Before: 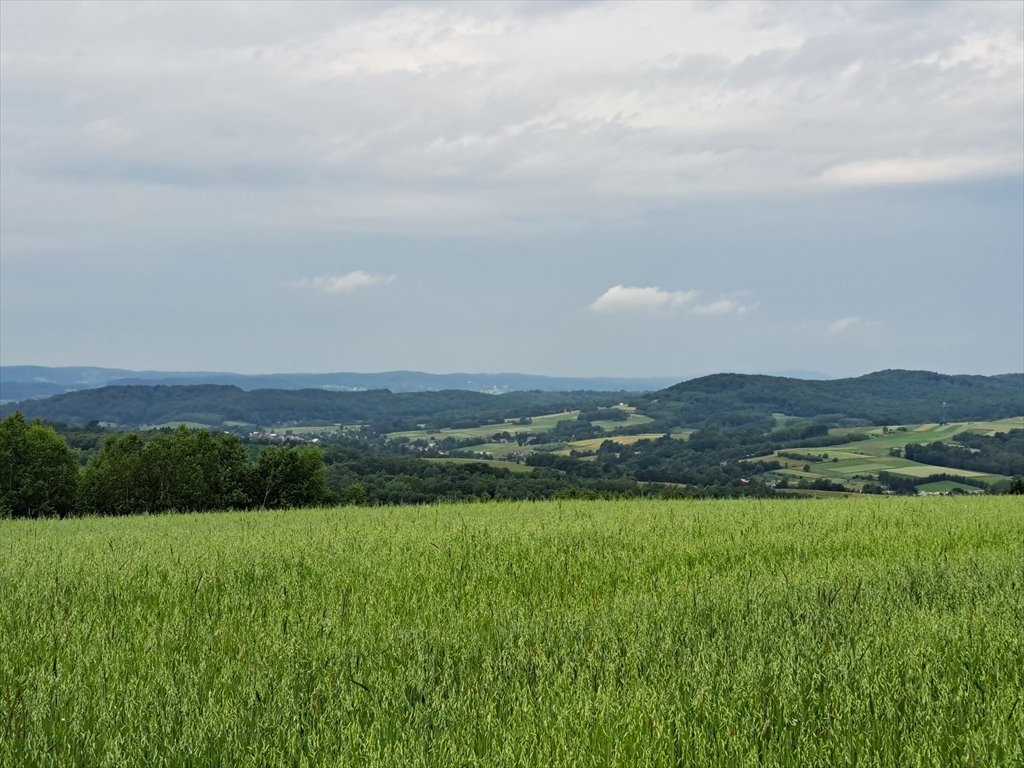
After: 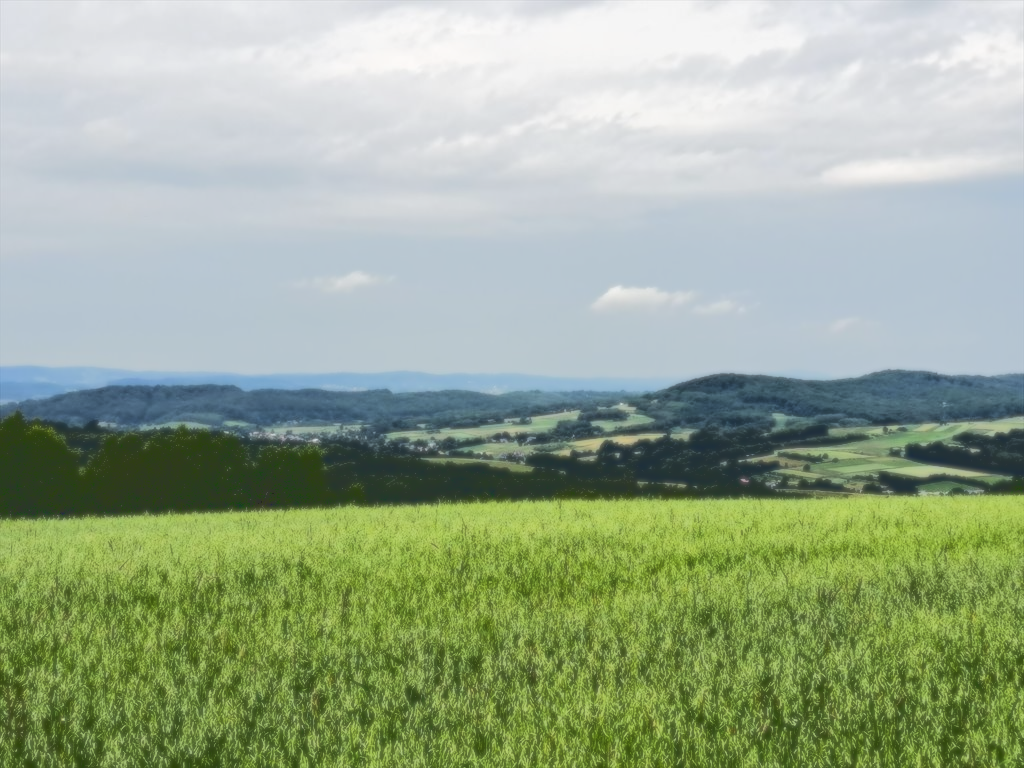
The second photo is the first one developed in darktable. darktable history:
base curve: curves: ch0 [(0.065, 0.026) (0.236, 0.358) (0.53, 0.546) (0.777, 0.841) (0.924, 0.992)], preserve colors average RGB
soften: size 8.67%, mix 49%
